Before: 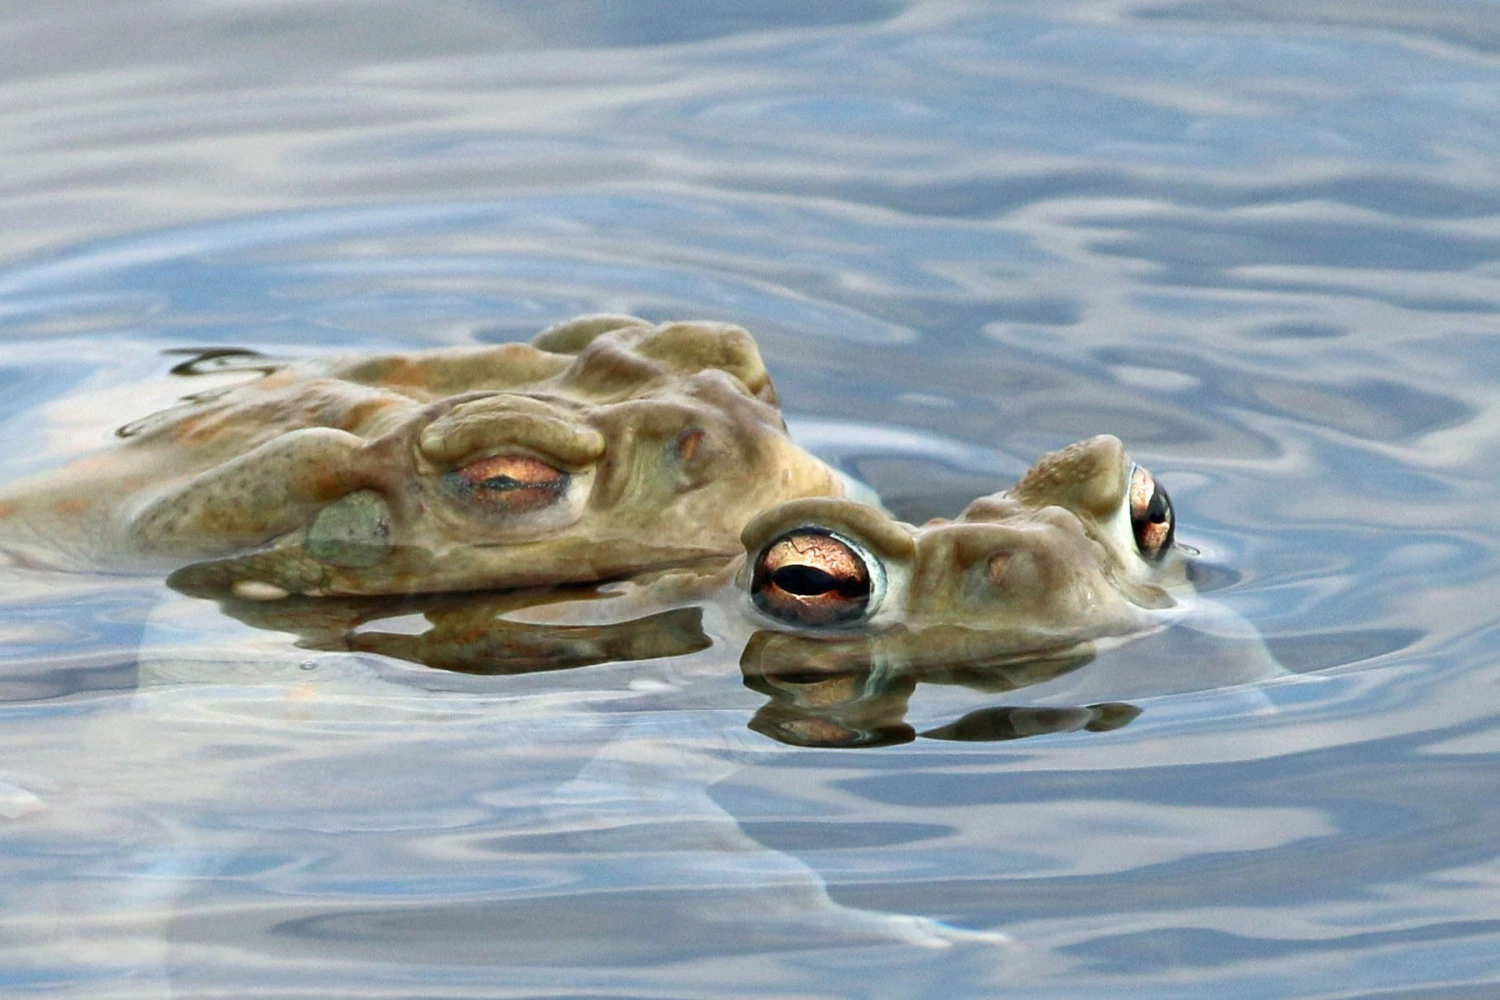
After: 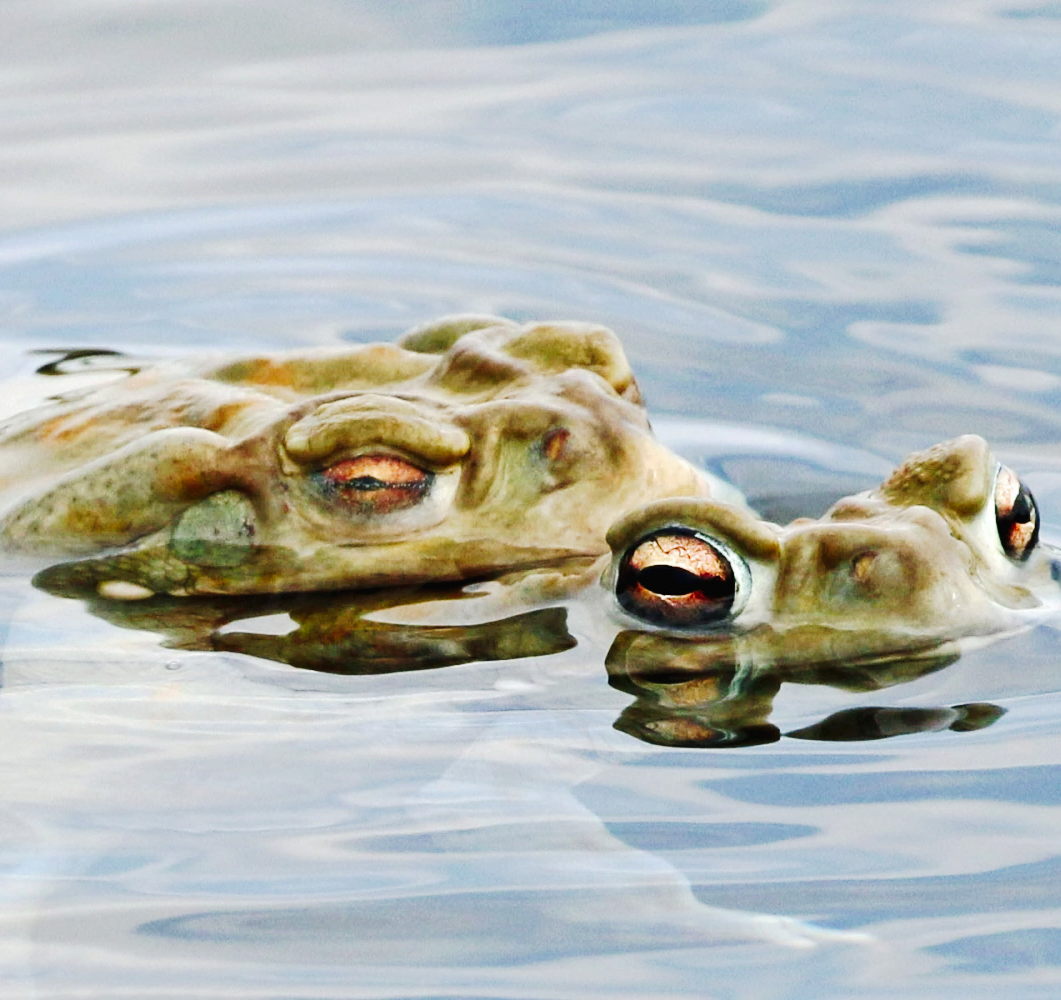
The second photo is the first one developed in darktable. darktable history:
crop and rotate: left 9.061%, right 20.142%
tone curve: curves: ch0 [(0, 0) (0.003, 0.017) (0.011, 0.017) (0.025, 0.017) (0.044, 0.019) (0.069, 0.03) (0.1, 0.046) (0.136, 0.066) (0.177, 0.104) (0.224, 0.151) (0.277, 0.231) (0.335, 0.321) (0.399, 0.454) (0.468, 0.567) (0.543, 0.674) (0.623, 0.763) (0.709, 0.82) (0.801, 0.872) (0.898, 0.934) (1, 1)], preserve colors none
